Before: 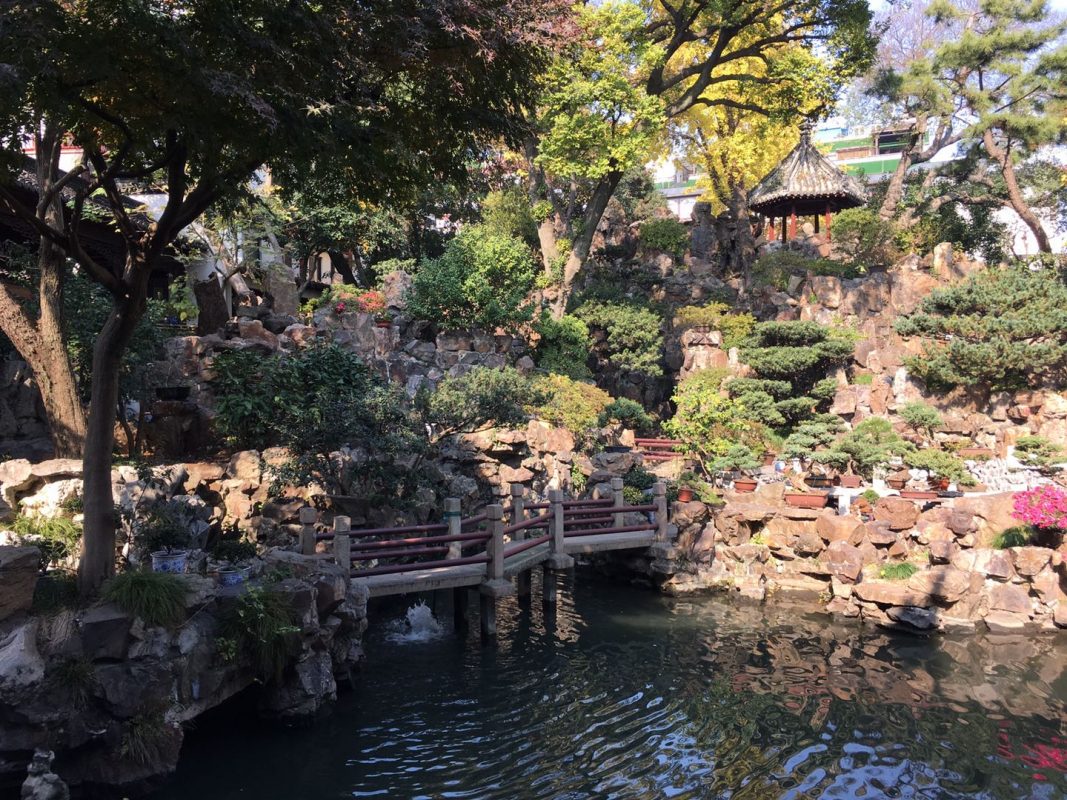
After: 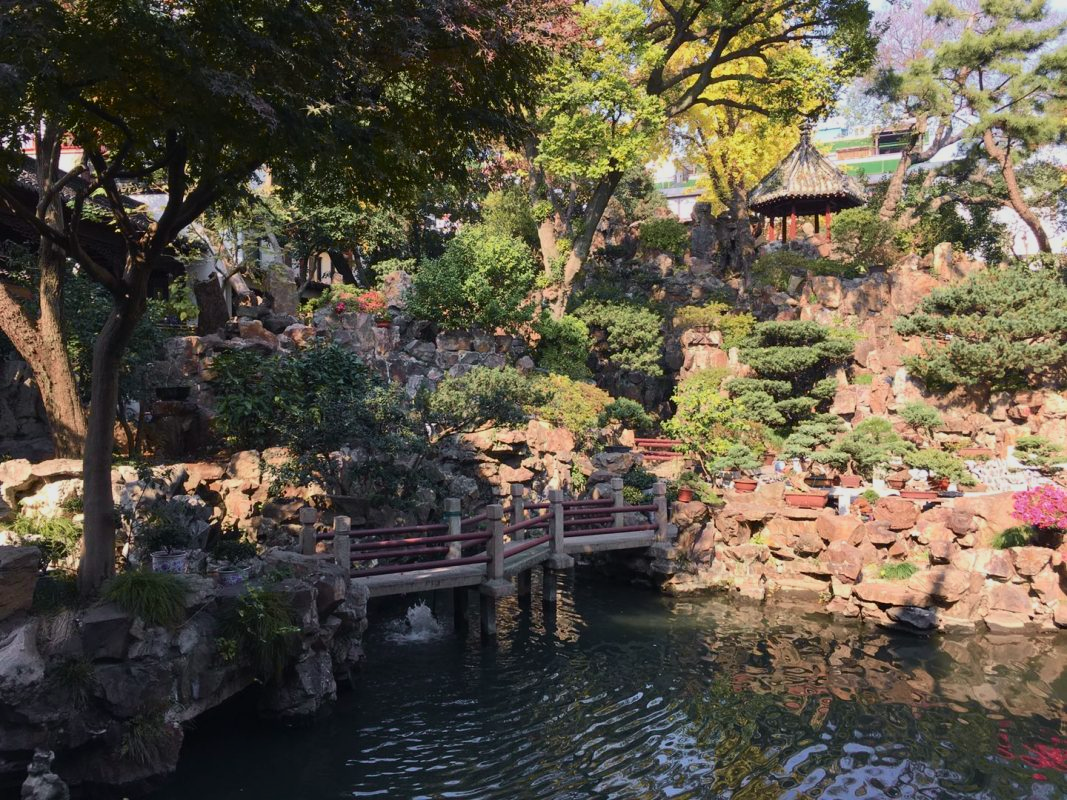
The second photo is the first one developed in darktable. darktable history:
tone curve: curves: ch0 [(0, 0.014) (0.036, 0.047) (0.15, 0.156) (0.27, 0.258) (0.511, 0.506) (0.761, 0.741) (1, 0.919)]; ch1 [(0, 0) (0.179, 0.173) (0.322, 0.32) (0.429, 0.431) (0.502, 0.5) (0.519, 0.522) (0.562, 0.575) (0.631, 0.65) (0.72, 0.692) (1, 1)]; ch2 [(0, 0) (0.29, 0.295) (0.404, 0.436) (0.497, 0.498) (0.533, 0.556) (0.599, 0.607) (0.696, 0.707) (1, 1)], color space Lab, independent channels, preserve colors none
